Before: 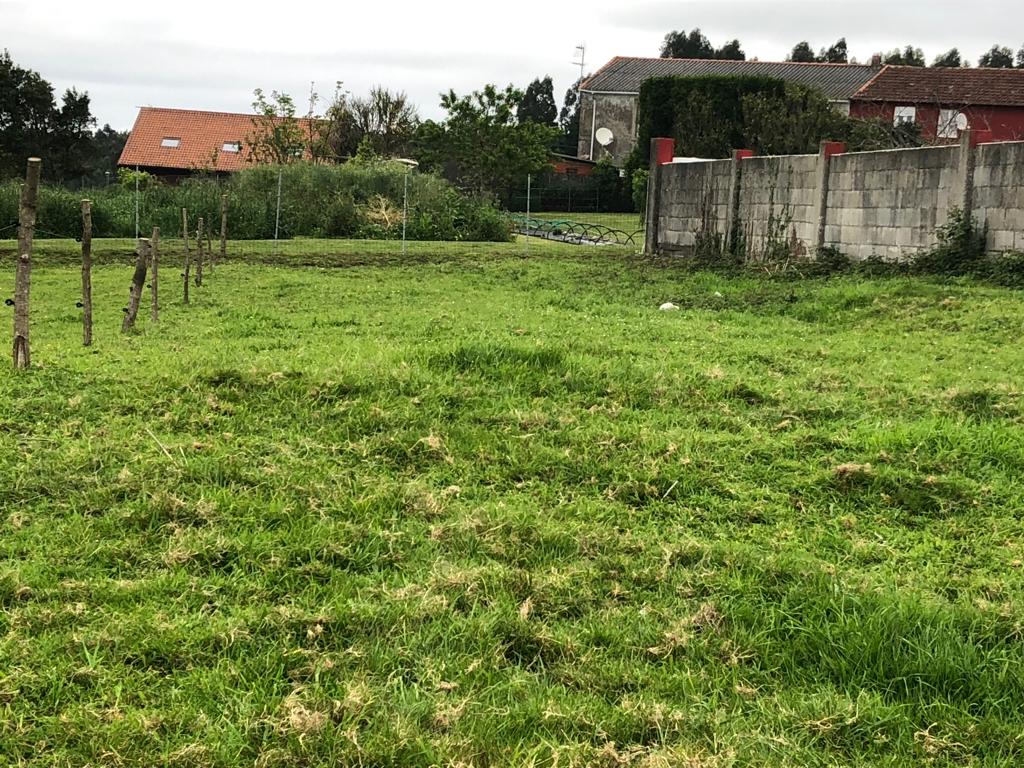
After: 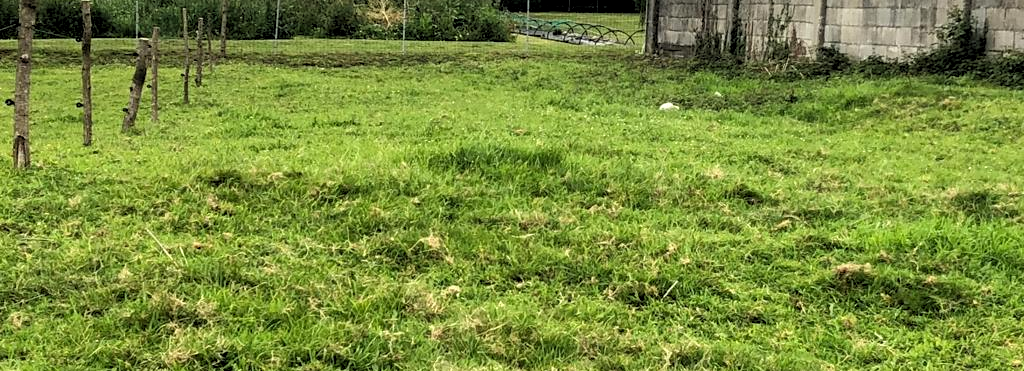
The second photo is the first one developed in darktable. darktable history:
crop and rotate: top 26.056%, bottom 25.543%
rgb levels: levels [[0.01, 0.419, 0.839], [0, 0.5, 1], [0, 0.5, 1]]
